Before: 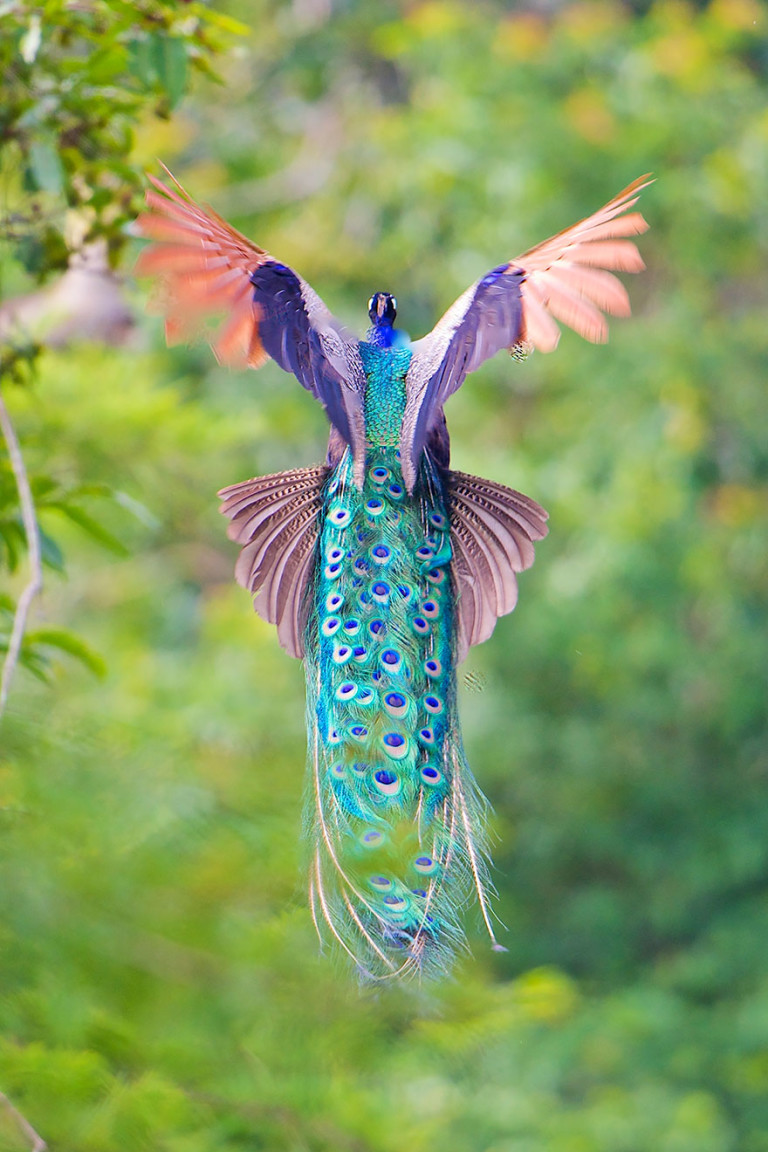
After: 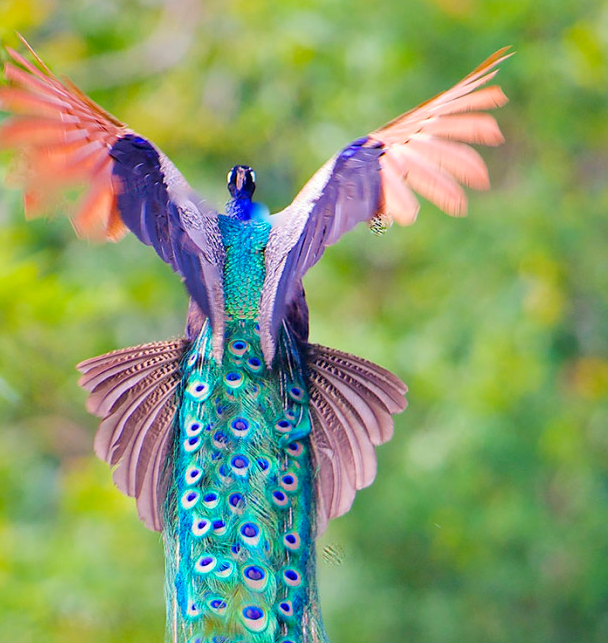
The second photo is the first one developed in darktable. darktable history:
crop: left 18.427%, top 11.104%, right 2.286%, bottom 33.079%
color balance rgb: perceptual saturation grading › global saturation 19.774%
